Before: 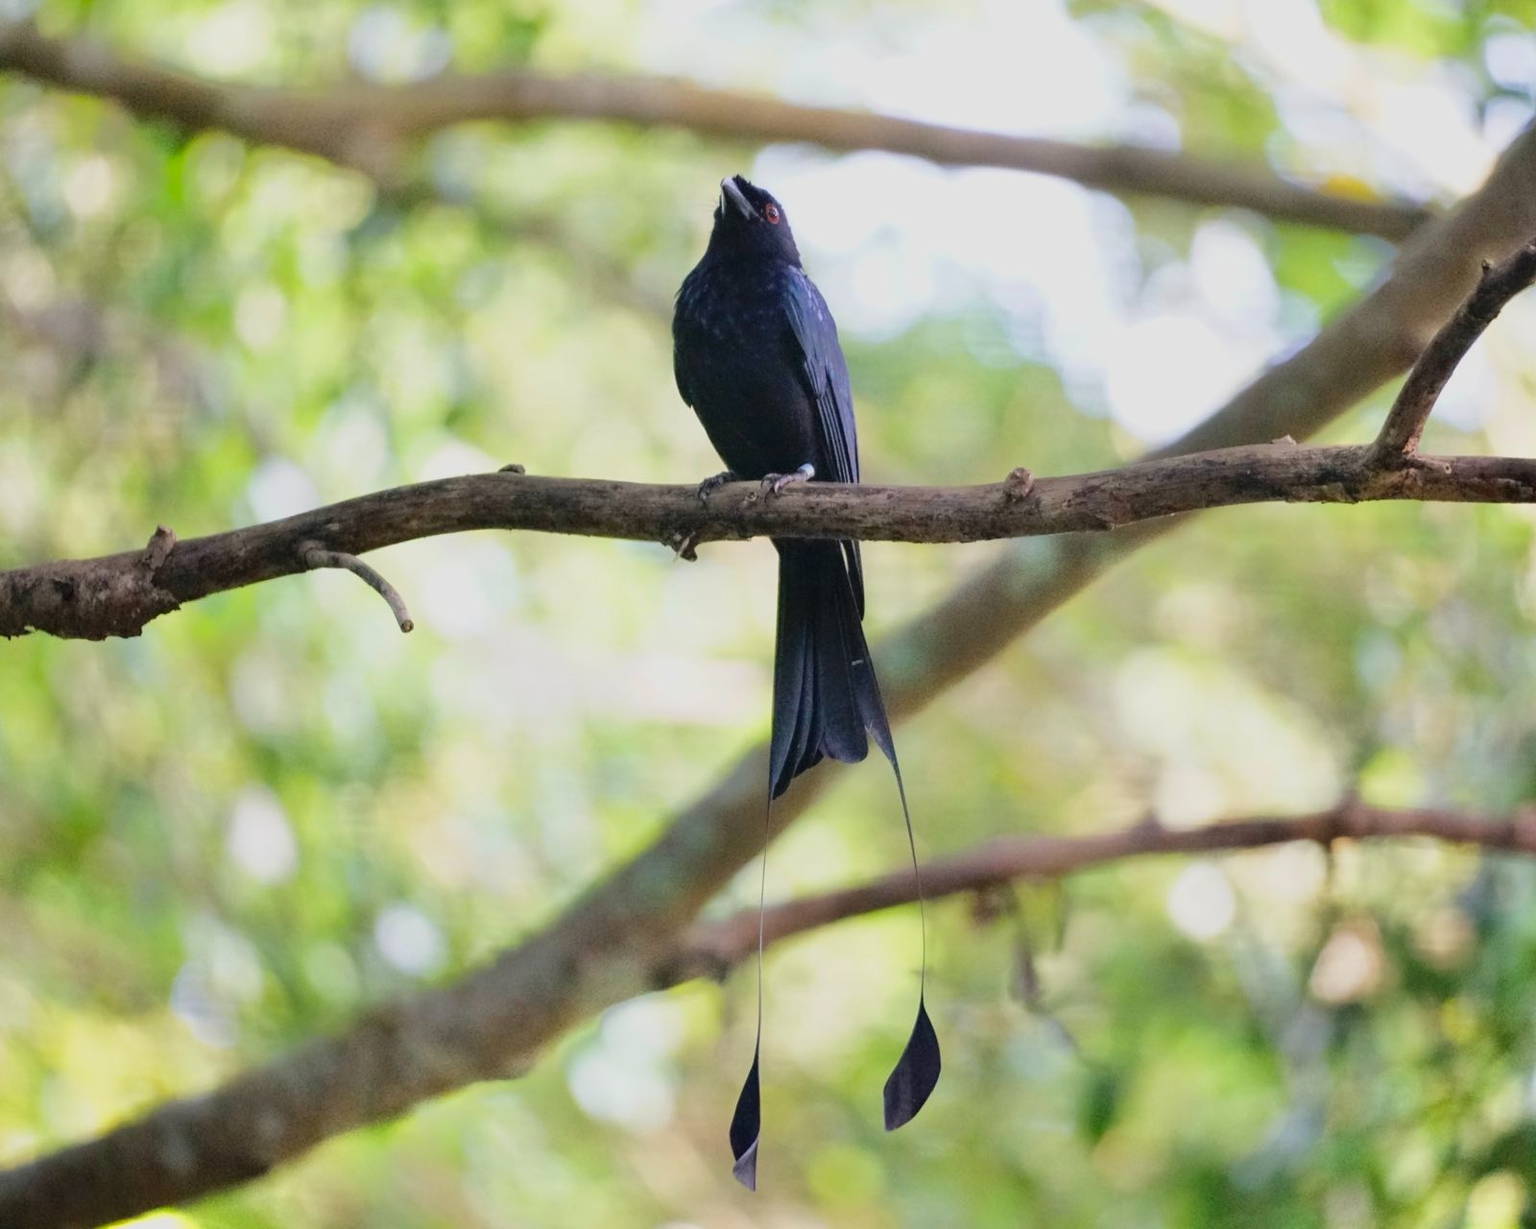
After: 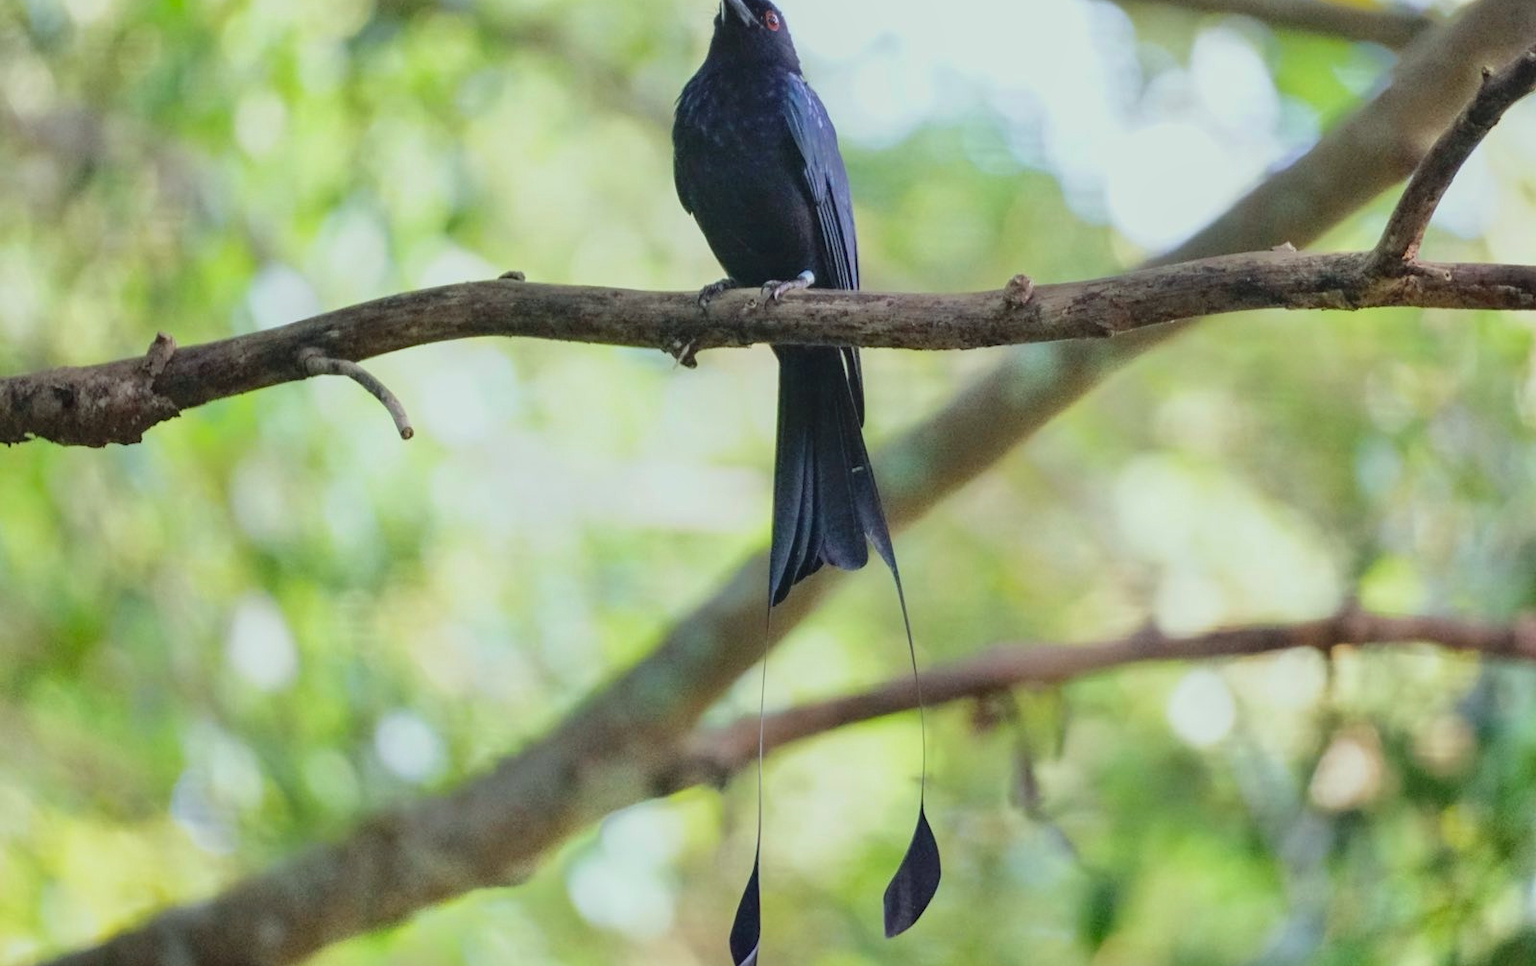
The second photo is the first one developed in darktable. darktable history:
crop and rotate: top 15.772%, bottom 5.487%
local contrast: detail 109%
color correction: highlights a* -6.45, highlights b* 0.674
